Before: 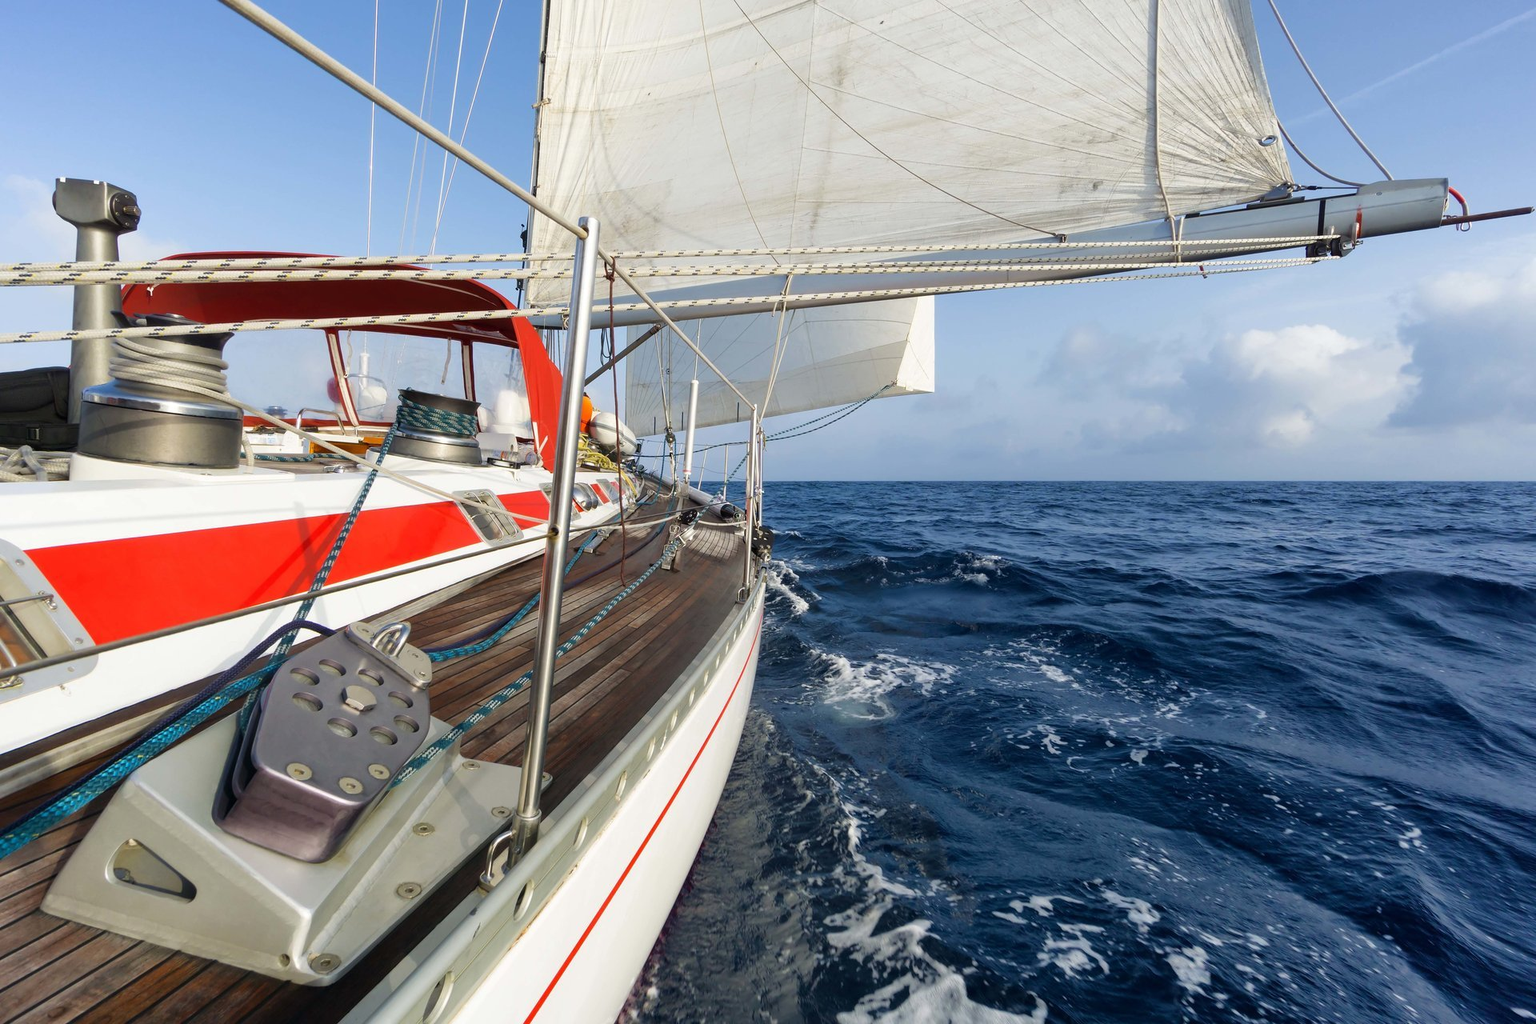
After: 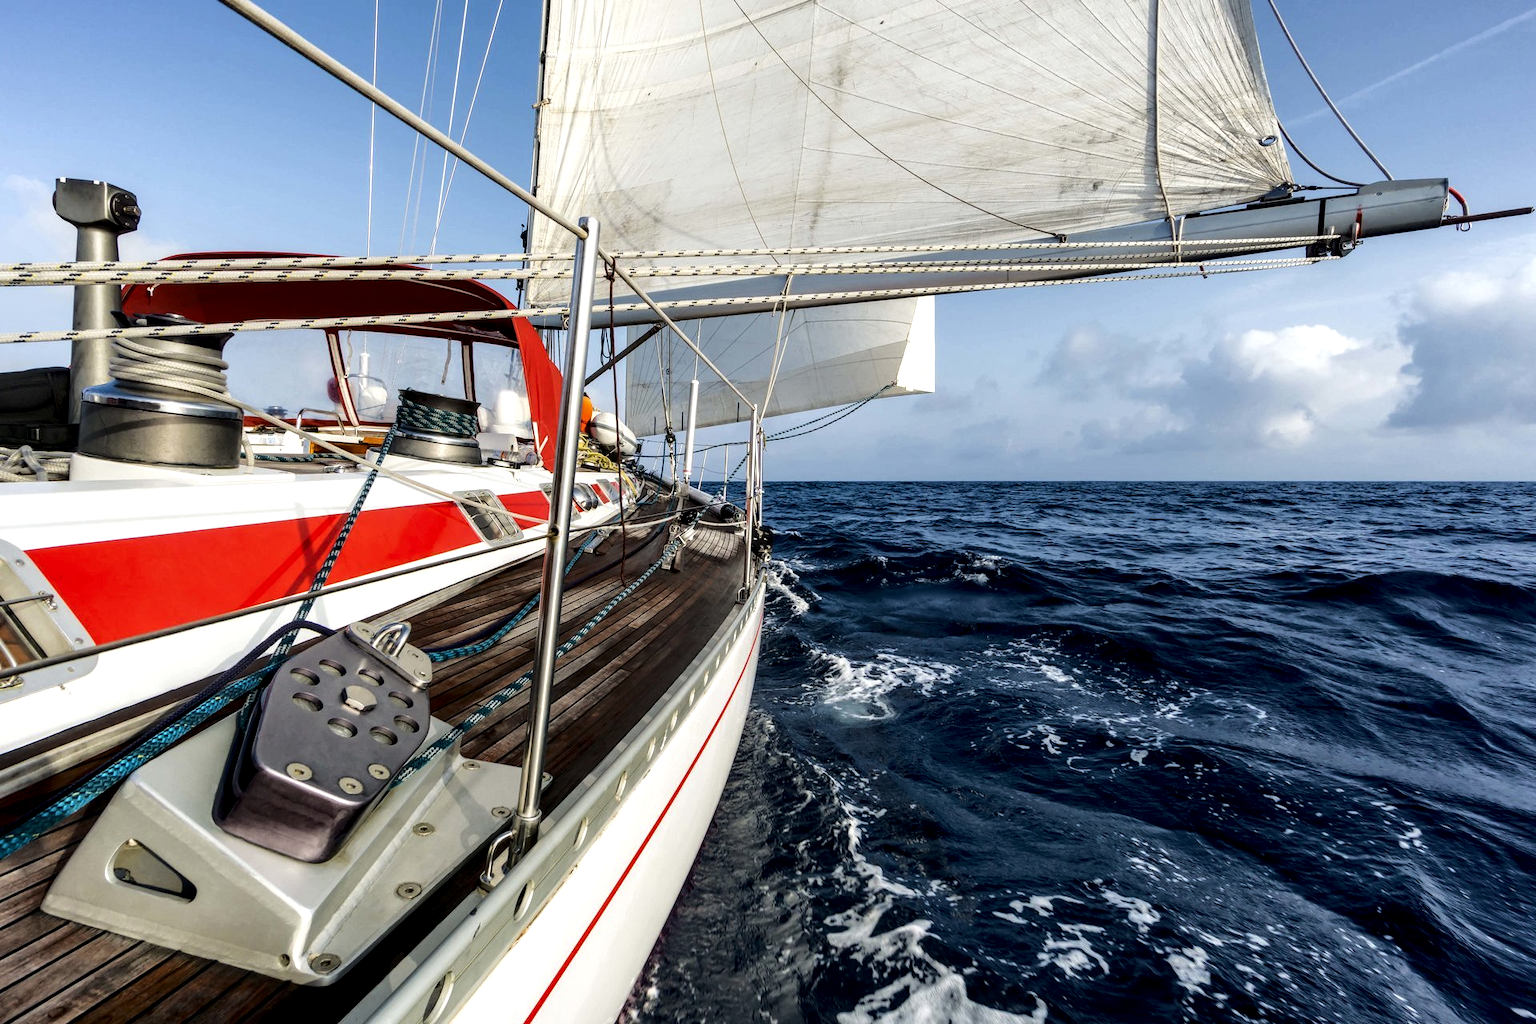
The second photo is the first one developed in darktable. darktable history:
base curve: curves: ch0 [(0, 0) (0.073, 0.04) (0.157, 0.139) (0.492, 0.492) (0.758, 0.758) (1, 1)]
local contrast: highlights 60%, shadows 59%, detail 160%
